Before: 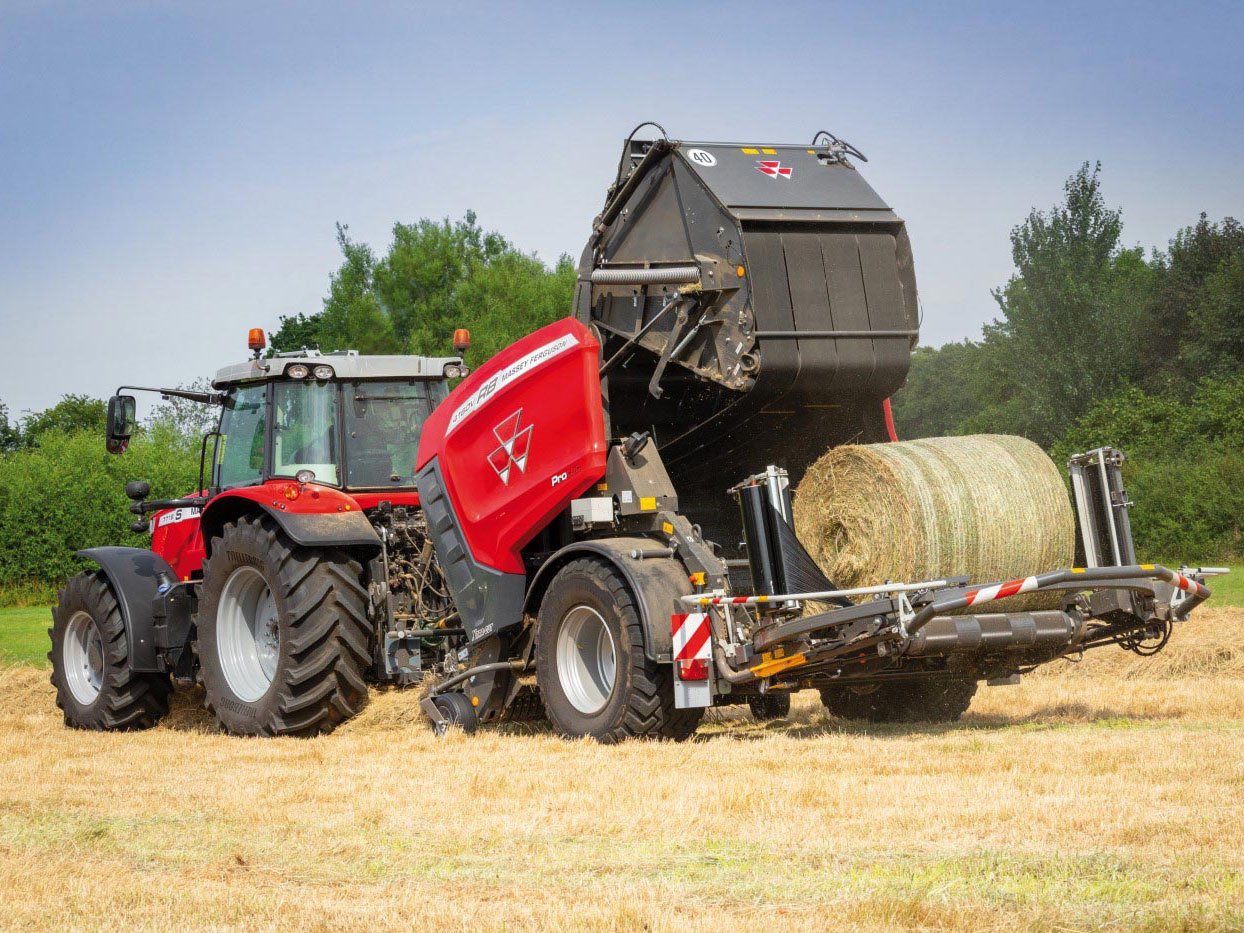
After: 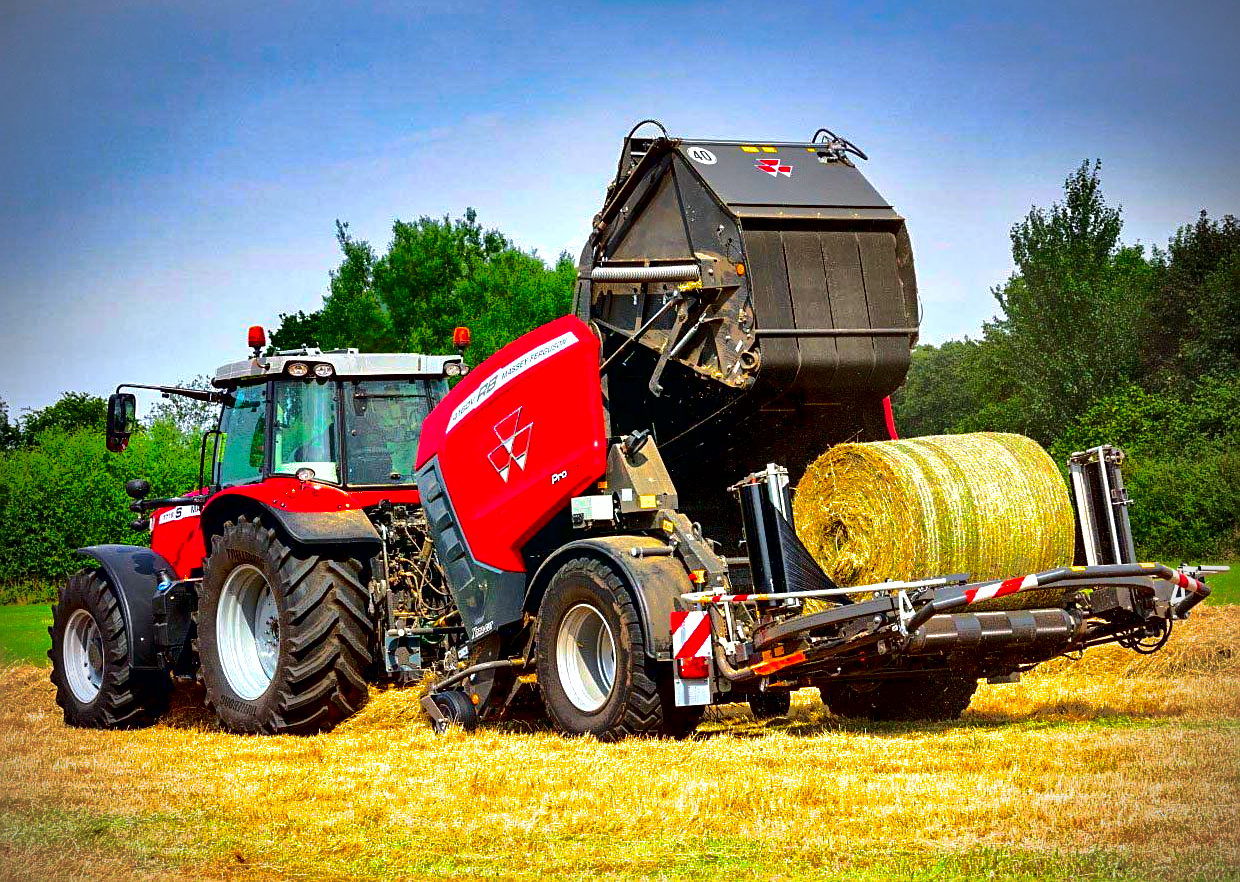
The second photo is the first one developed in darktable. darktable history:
contrast equalizer: octaves 7, y [[0.6 ×6], [0.55 ×6], [0 ×6], [0 ×6], [0 ×6]]
sharpen: on, module defaults
exposure: compensate highlight preservation false
contrast brightness saturation: contrast 0.257, brightness 0.023, saturation 0.85
crop: top 0.317%, right 0.254%, bottom 5.06%
shadows and highlights: shadows 24.85, highlights -71.2
vignetting: brightness -0.689
